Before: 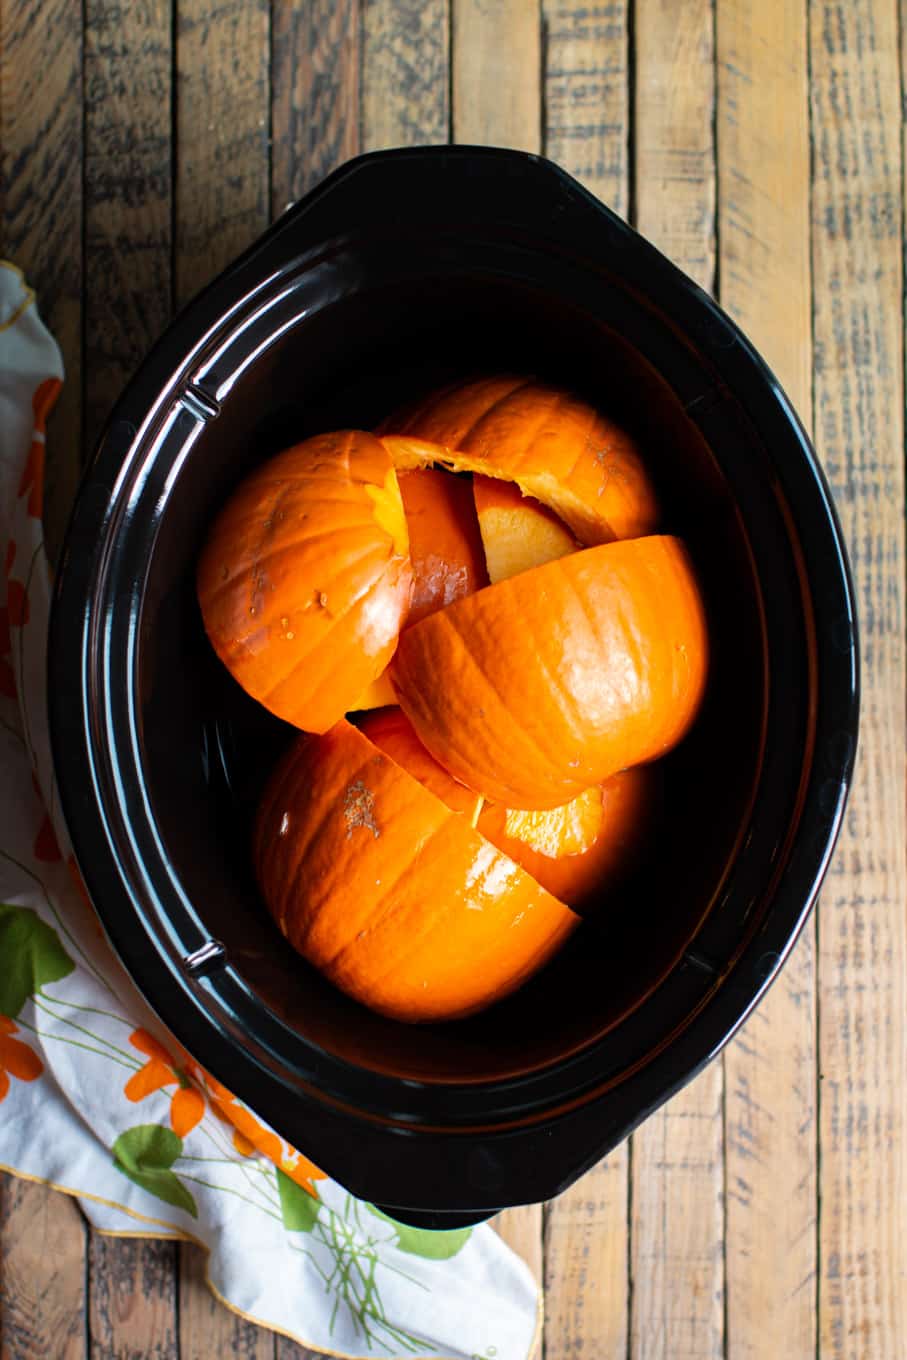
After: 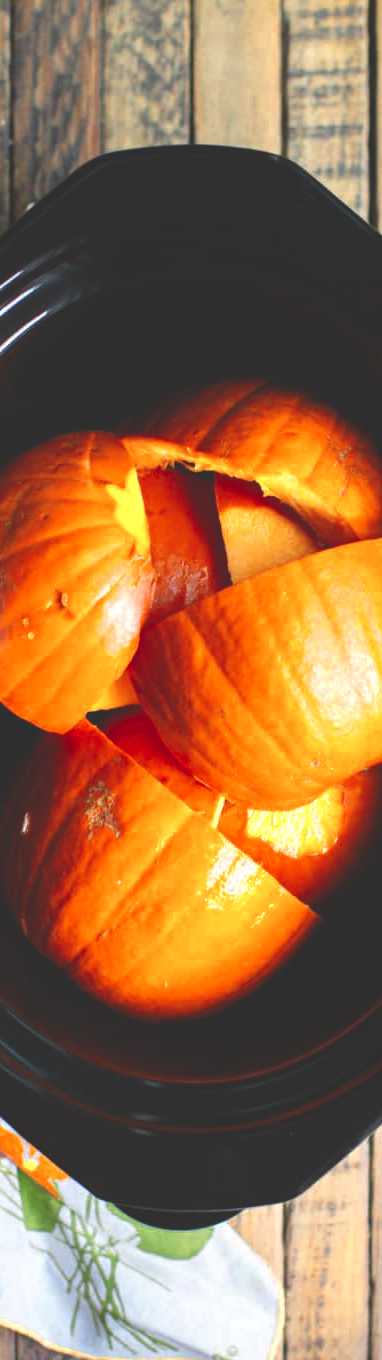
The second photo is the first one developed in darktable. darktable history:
color zones: curves: ch0 [(0.004, 0.305) (0.261, 0.623) (0.389, 0.399) (0.708, 0.571) (0.947, 0.34)]; ch1 [(0.025, 0.645) (0.229, 0.584) (0.326, 0.551) (0.484, 0.262) (0.757, 0.643)]
exposure: black level correction -0.028, compensate highlight preservation false
crop: left 28.583%, right 29.231%
